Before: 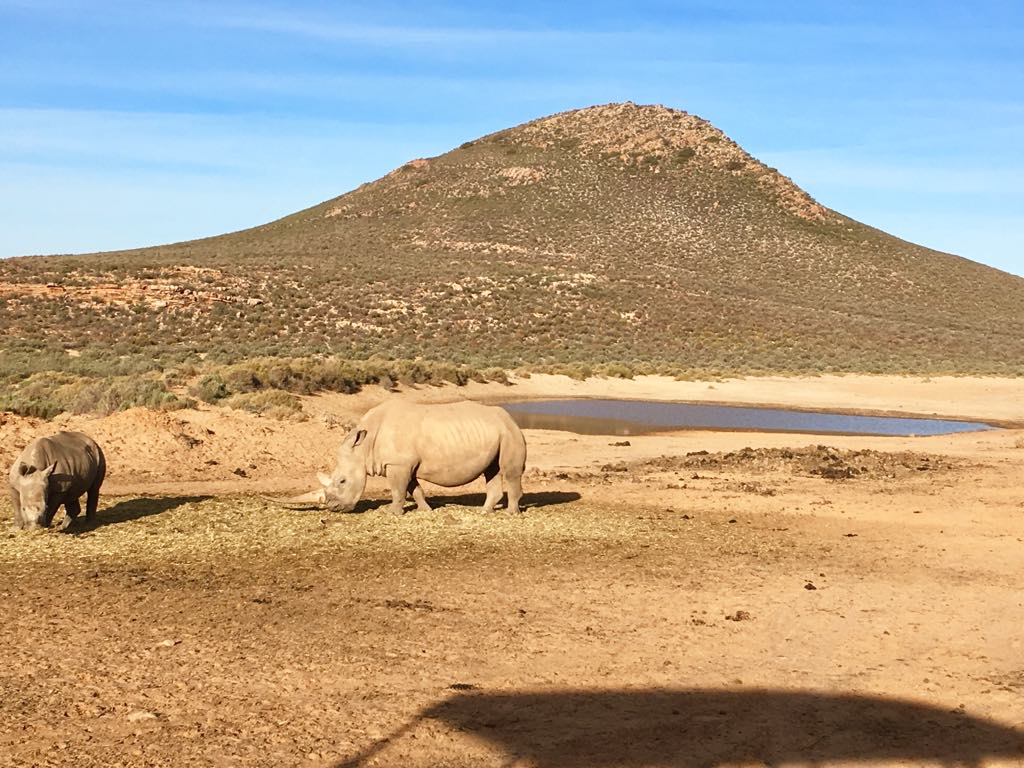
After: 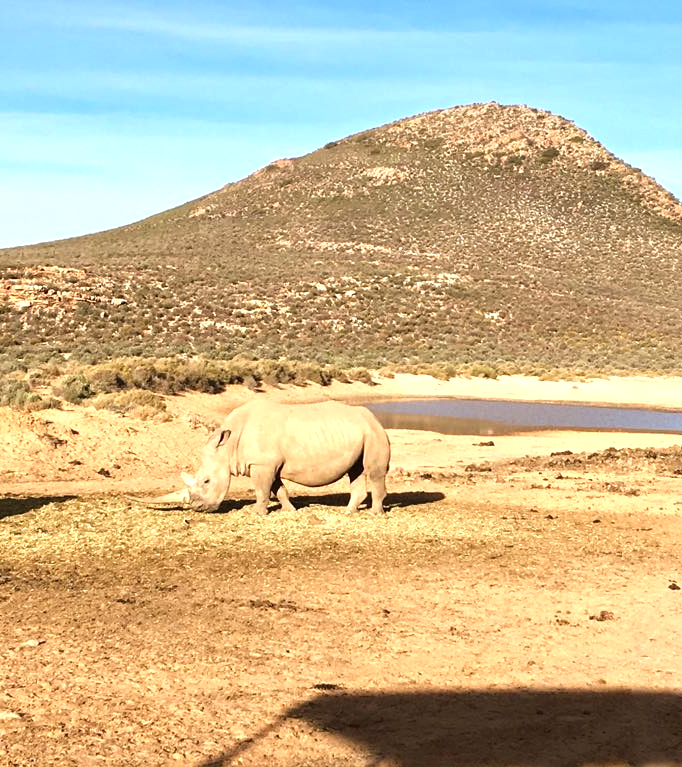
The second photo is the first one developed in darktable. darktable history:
crop and rotate: left 13.342%, right 19.991%
tone equalizer: -8 EV 0.001 EV, -7 EV -0.002 EV, -6 EV 0.002 EV, -5 EV -0.03 EV, -4 EV -0.116 EV, -3 EV -0.169 EV, -2 EV 0.24 EV, -1 EV 0.702 EV, +0 EV 0.493 EV
levels: levels [0, 0.51, 1]
